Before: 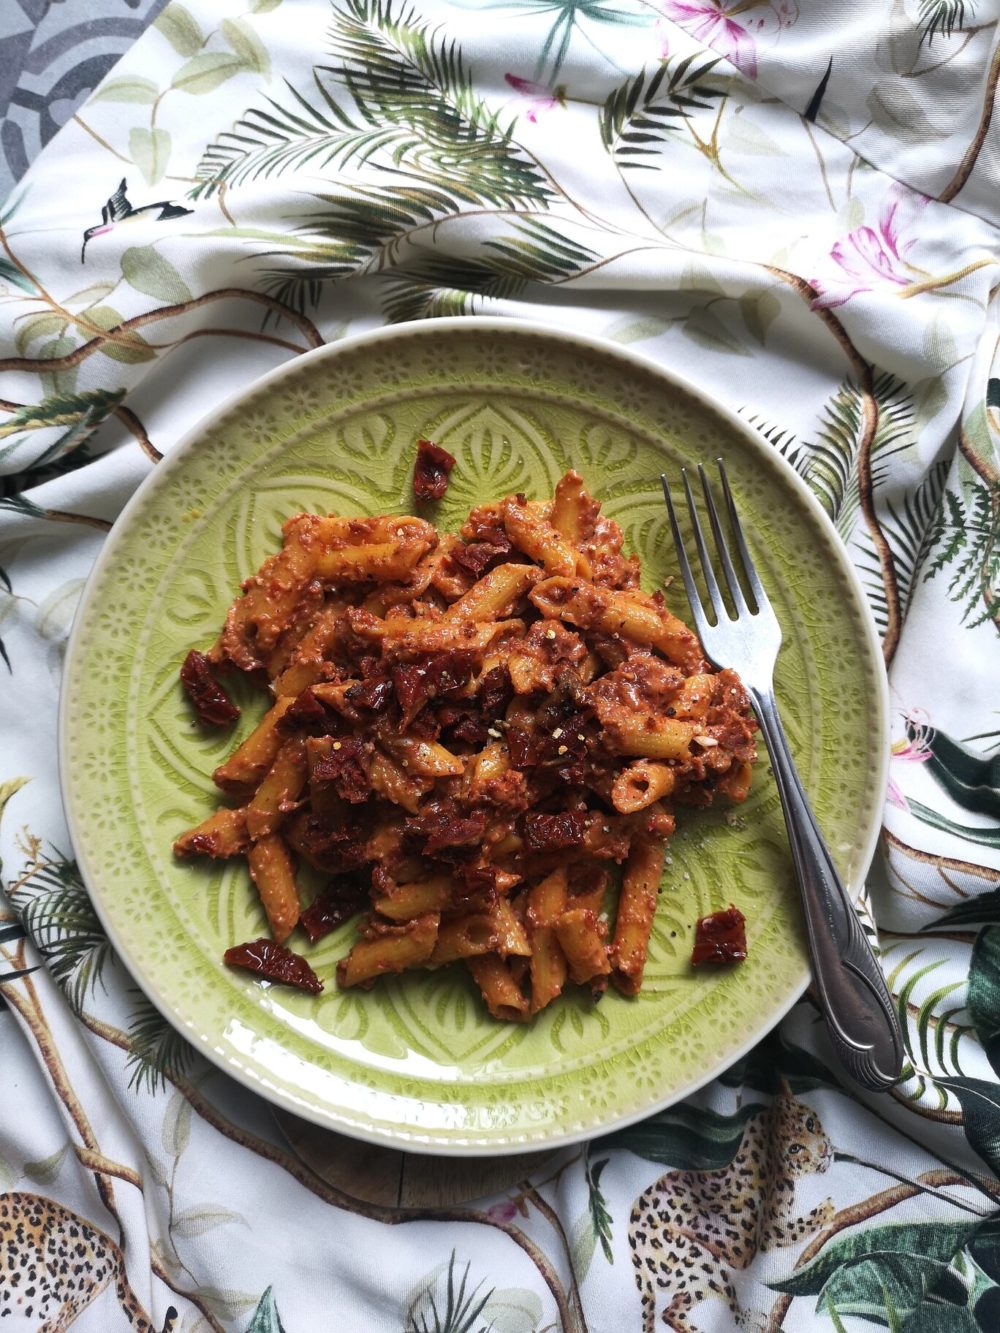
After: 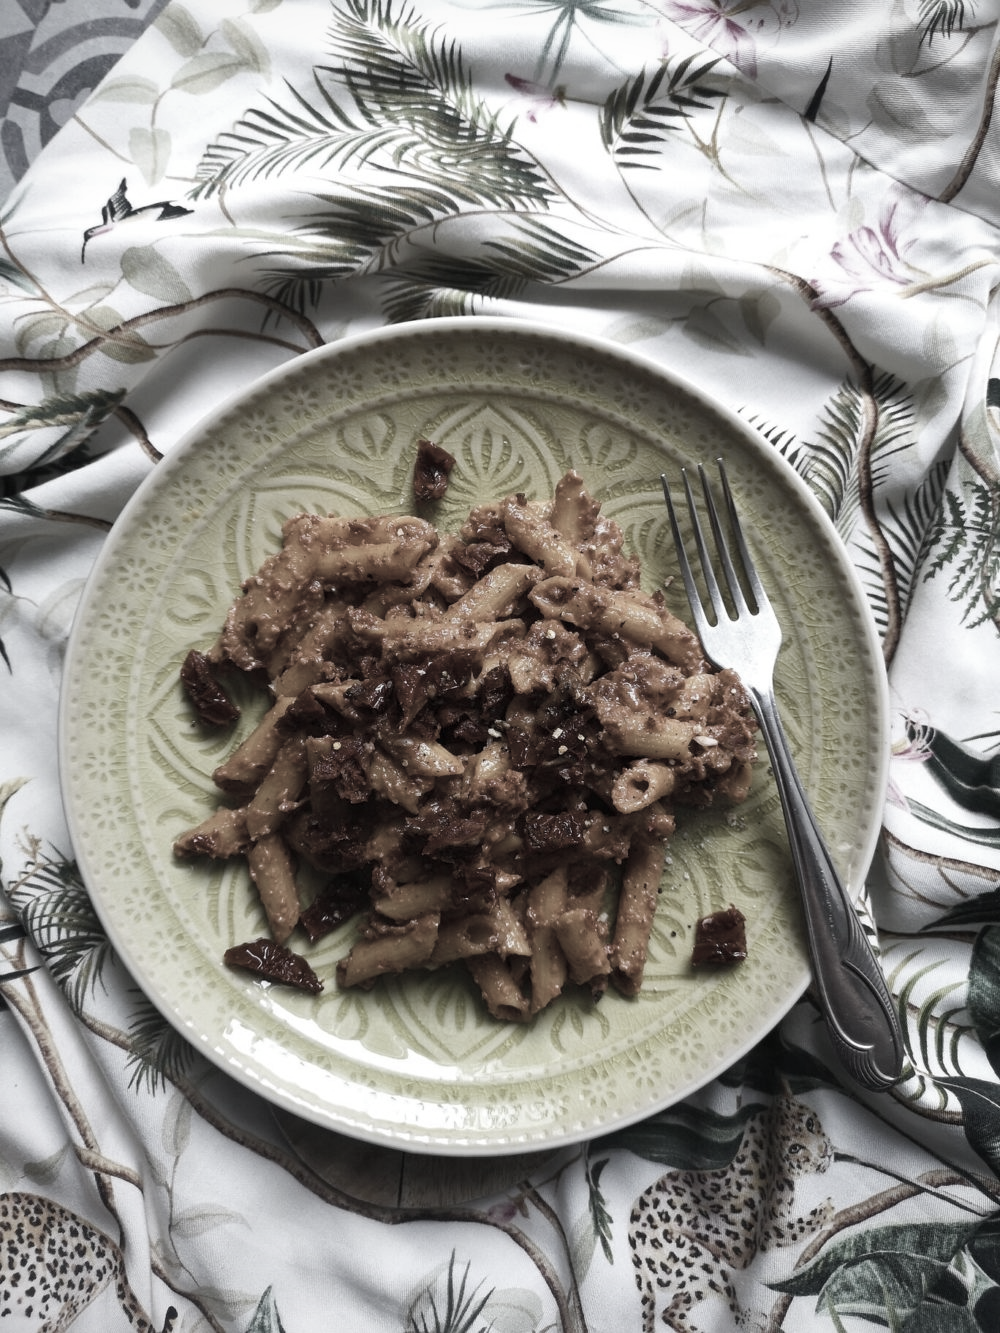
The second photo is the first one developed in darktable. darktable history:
color balance rgb: linear chroma grading › global chroma 15.259%, perceptual saturation grading › global saturation 21.116%, perceptual saturation grading › highlights -19.929%, perceptual saturation grading › shadows 29.944%
vignetting: fall-off start 91.85%, brightness -0.314, saturation -0.054, unbound false
color correction: highlights b* 0.057, saturation 0.222
